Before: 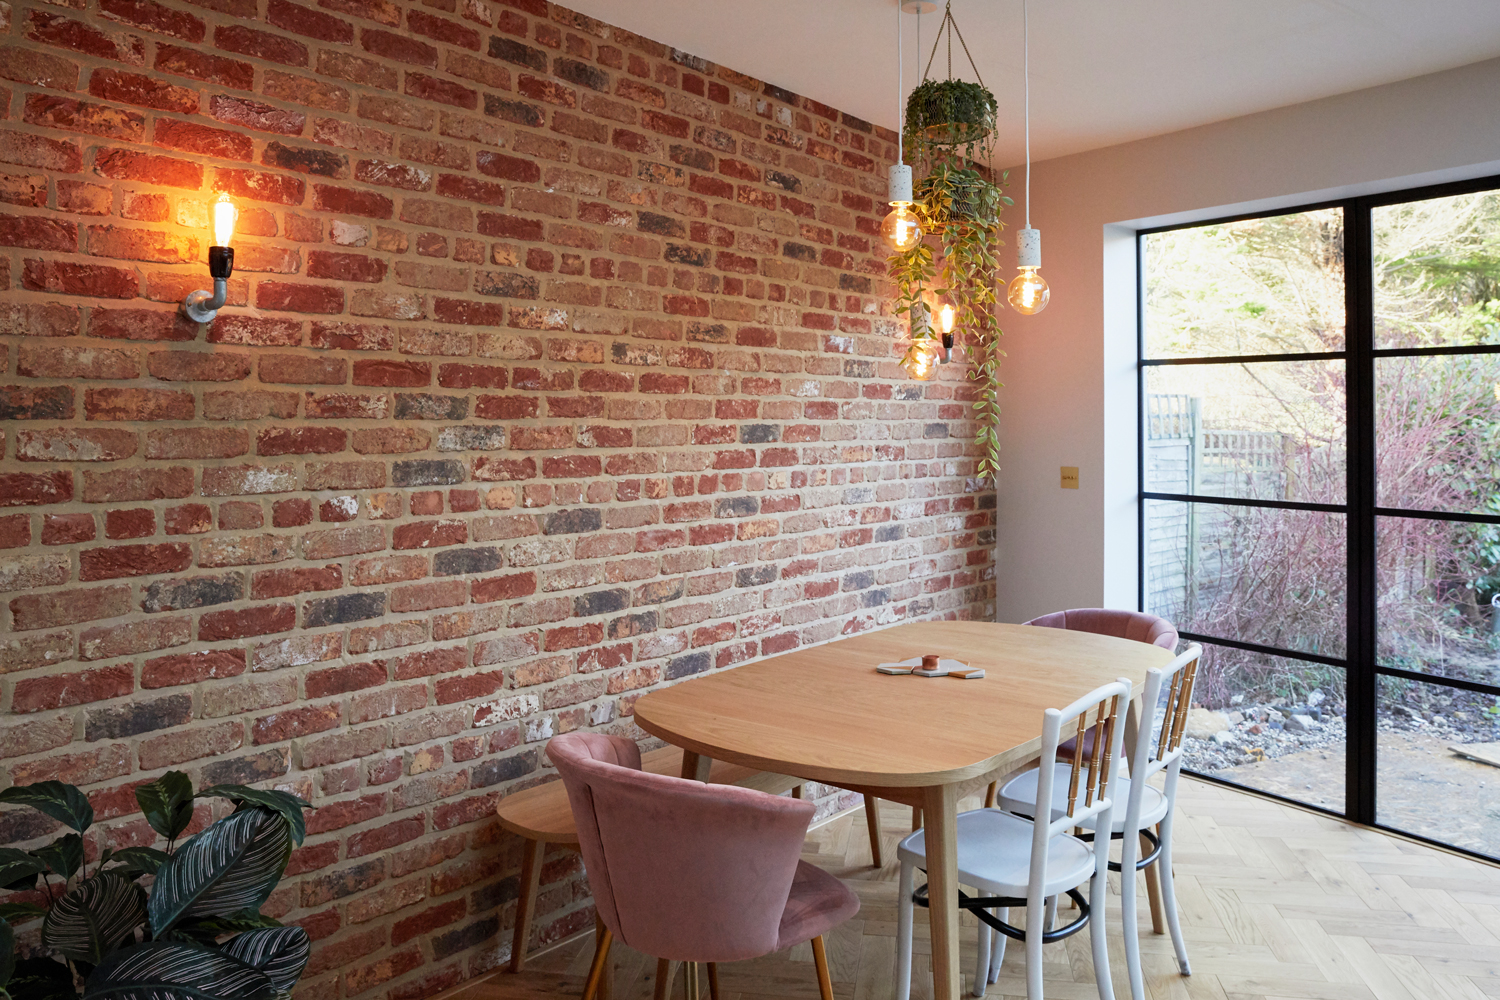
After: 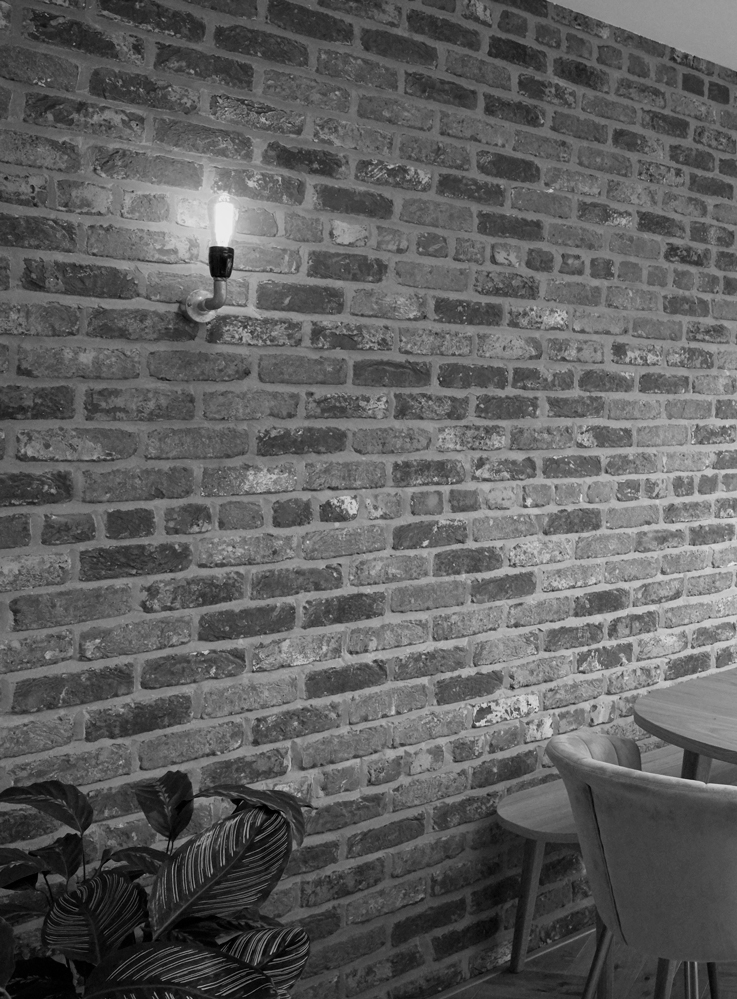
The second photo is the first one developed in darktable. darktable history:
monochrome: a -4.13, b 5.16, size 1
crop and rotate: left 0%, top 0%, right 50.845%
